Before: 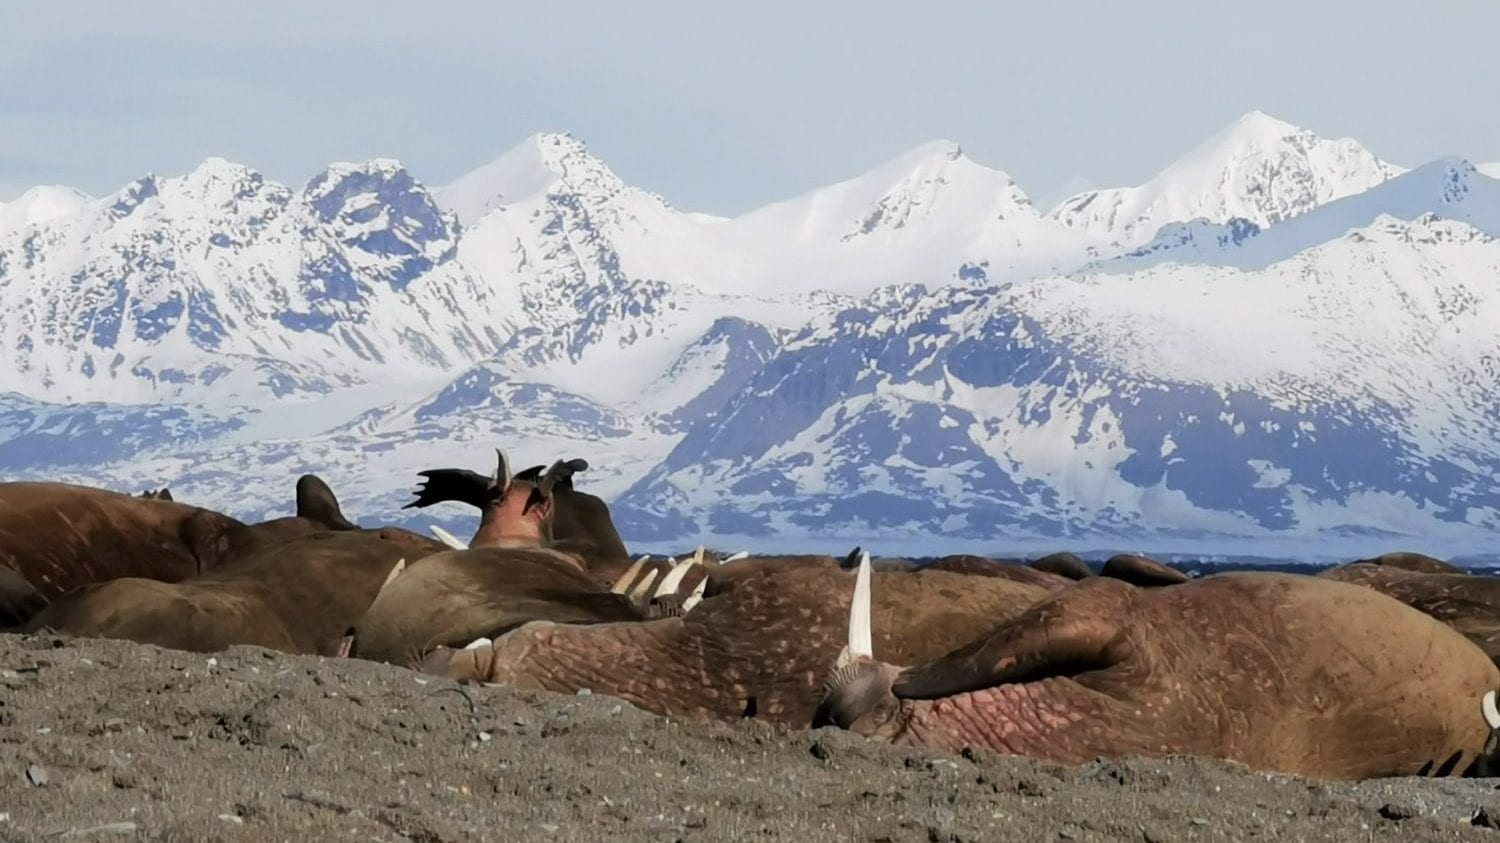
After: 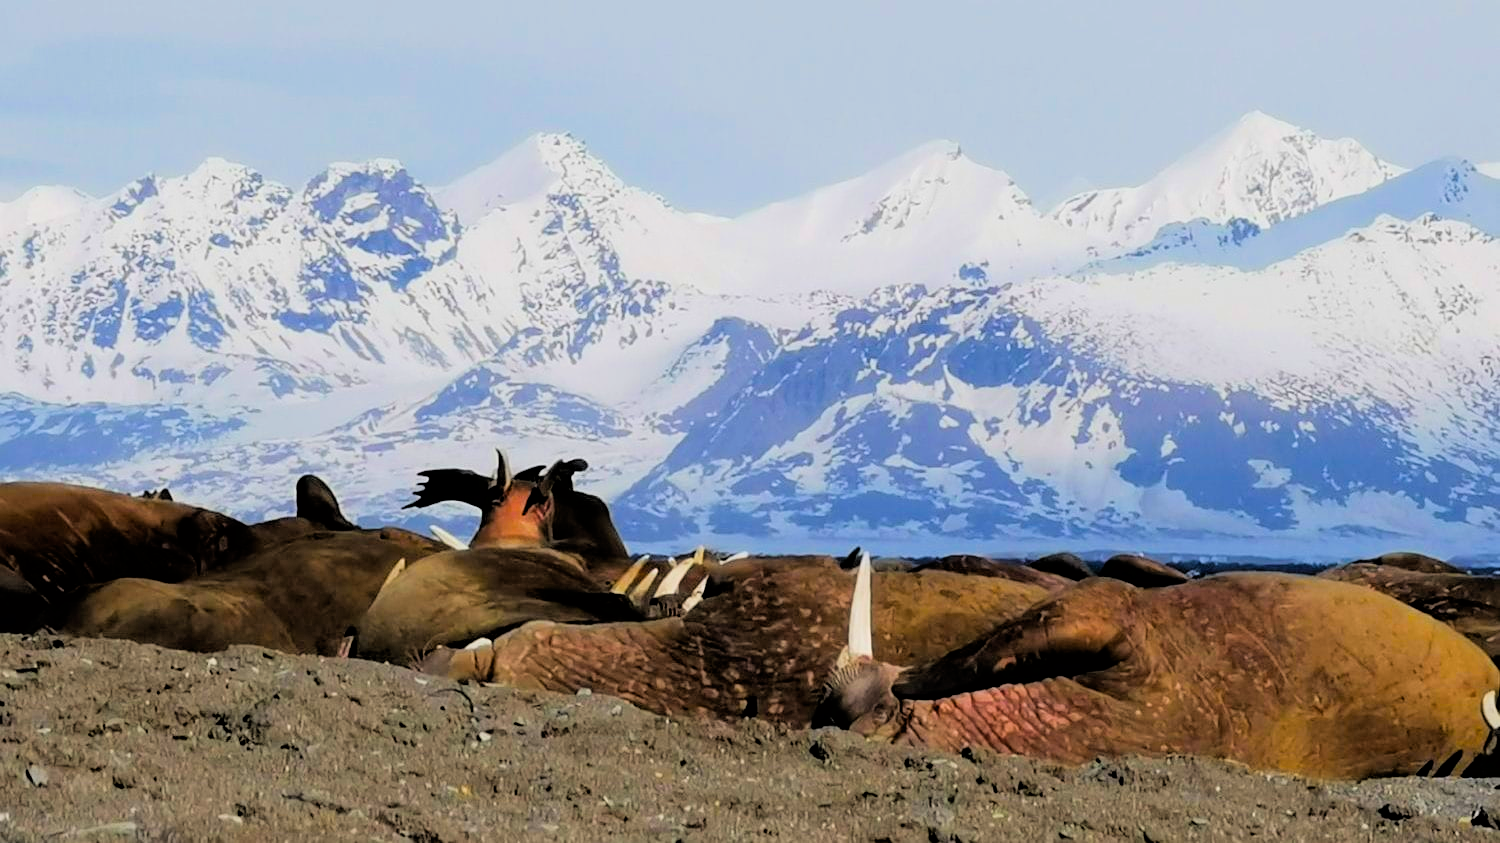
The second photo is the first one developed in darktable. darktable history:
sharpen: amount 0.201
filmic rgb: black relative exposure -3.83 EV, white relative exposure 3.48 EV, hardness 2.63, contrast 1.103
exposure: exposure 0.226 EV, compensate highlight preservation false
color balance rgb: linear chroma grading › global chroma 9.686%, perceptual saturation grading › global saturation 59.316%, perceptual saturation grading › highlights 20.327%, perceptual saturation grading › shadows -50.165%, global vibrance 14.279%
